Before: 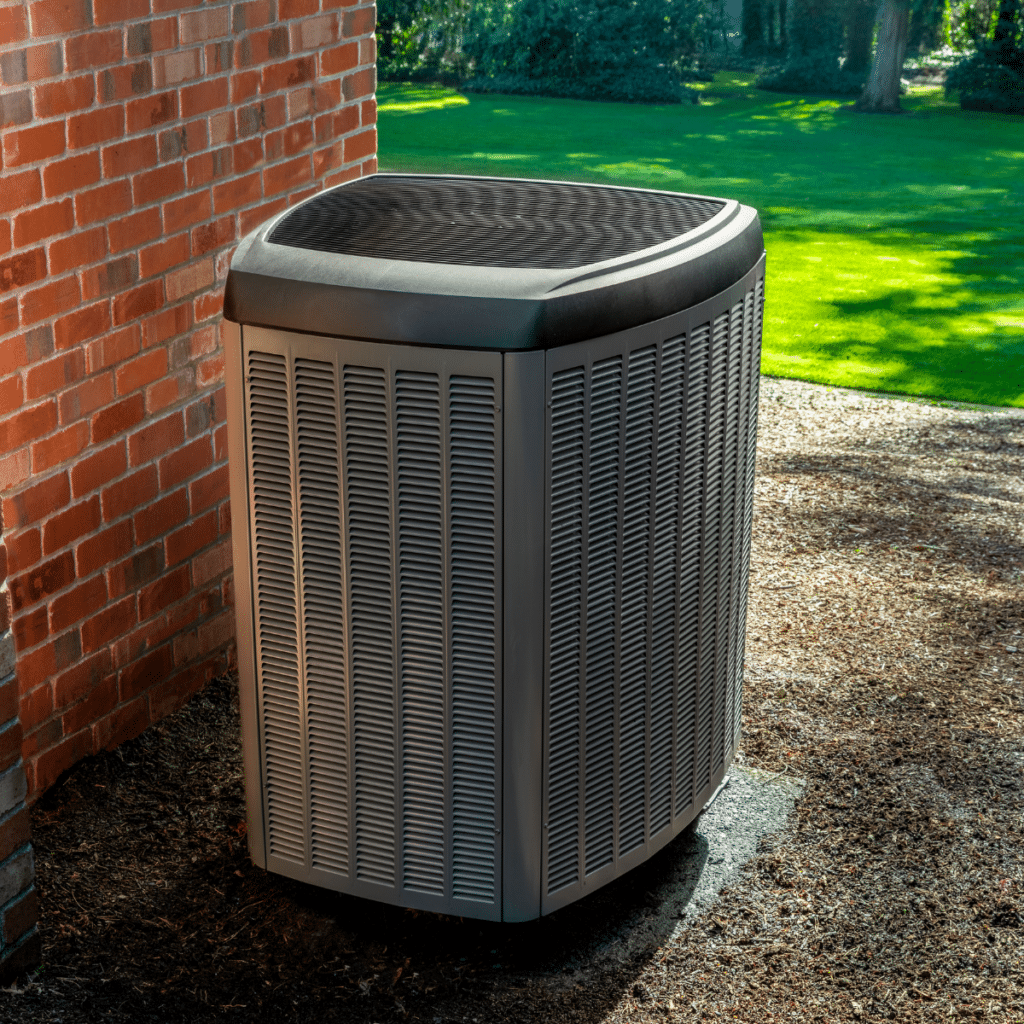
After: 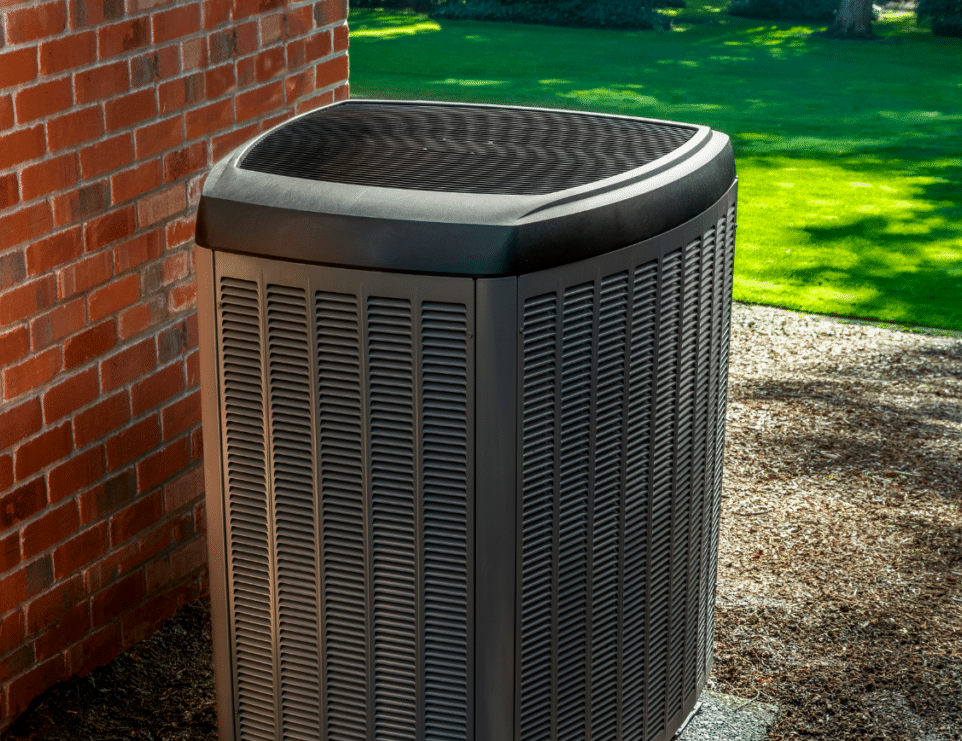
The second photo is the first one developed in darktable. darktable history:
contrast brightness saturation: brightness -0.092
crop: left 2.826%, top 7.249%, right 3.146%, bottom 20.303%
